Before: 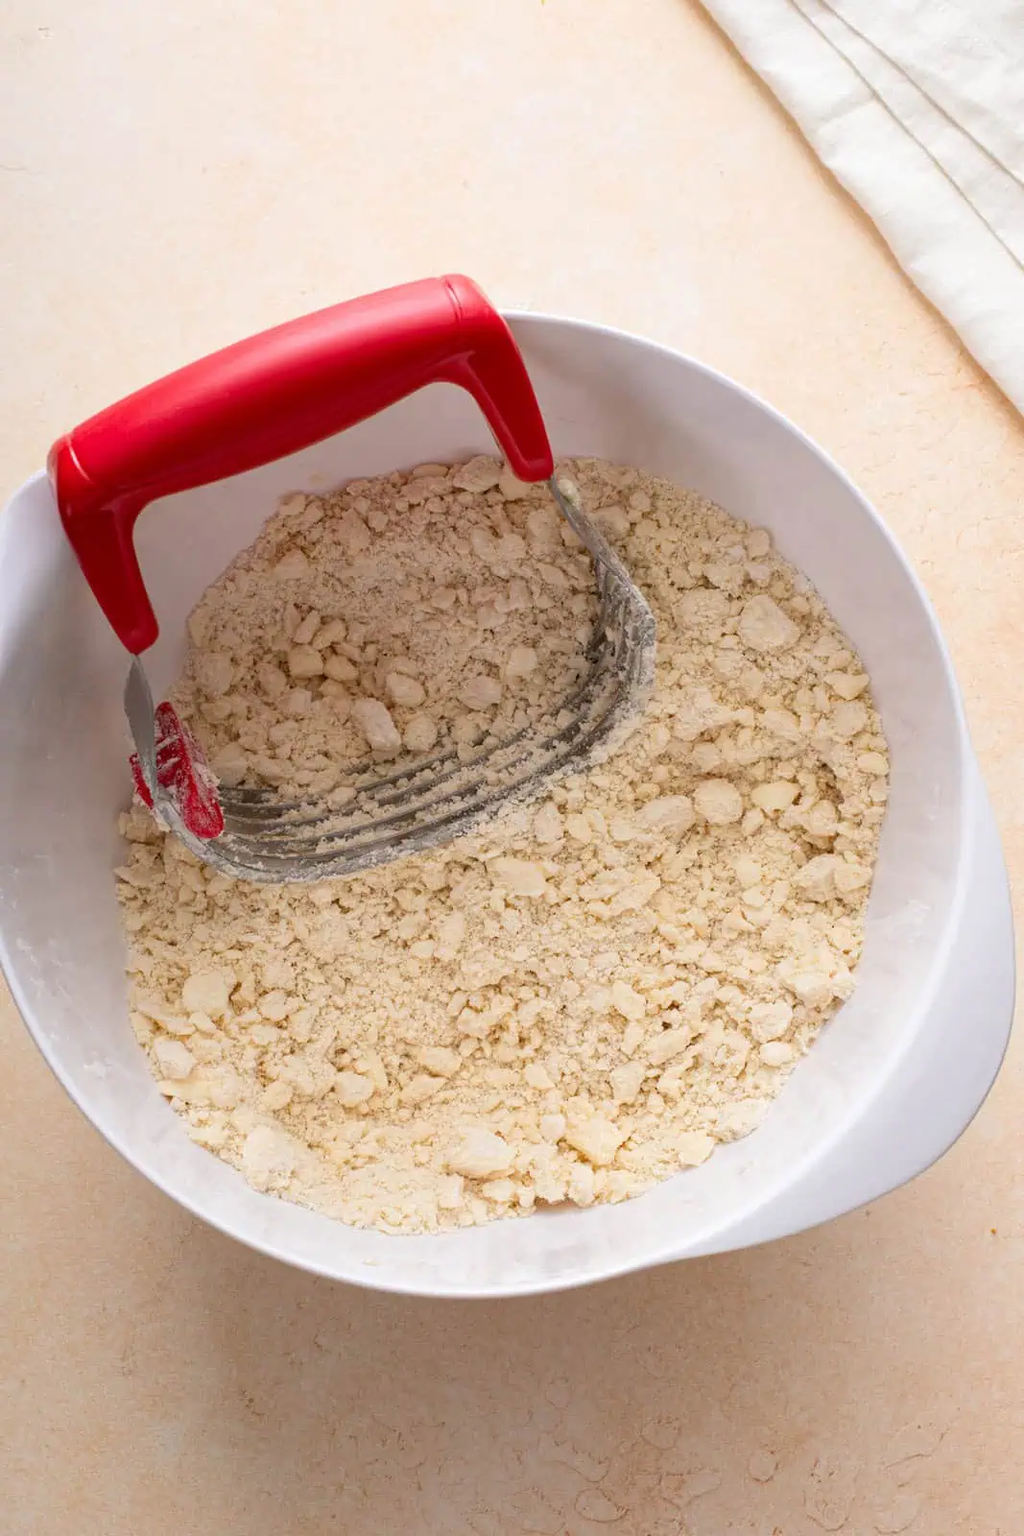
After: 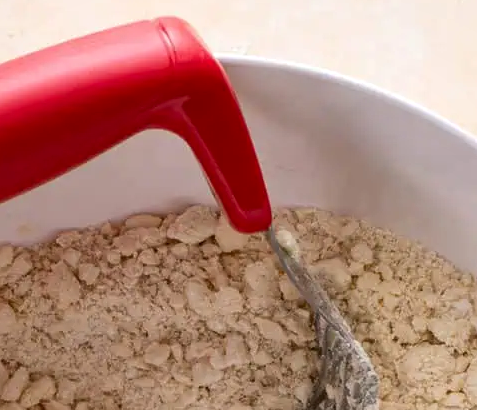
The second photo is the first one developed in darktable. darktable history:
local contrast: mode bilateral grid, contrast 20, coarseness 49, detail 130%, midtone range 0.2
crop: left 28.671%, top 16.834%, right 26.586%, bottom 57.531%
